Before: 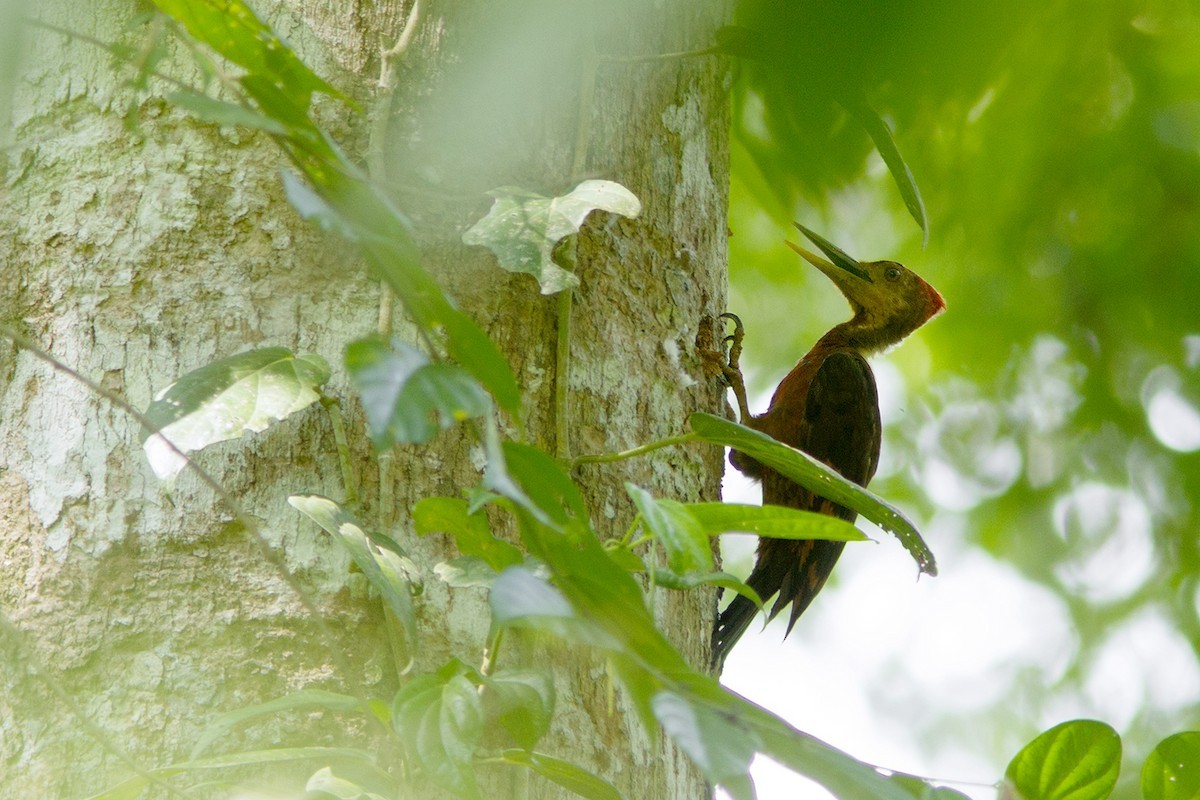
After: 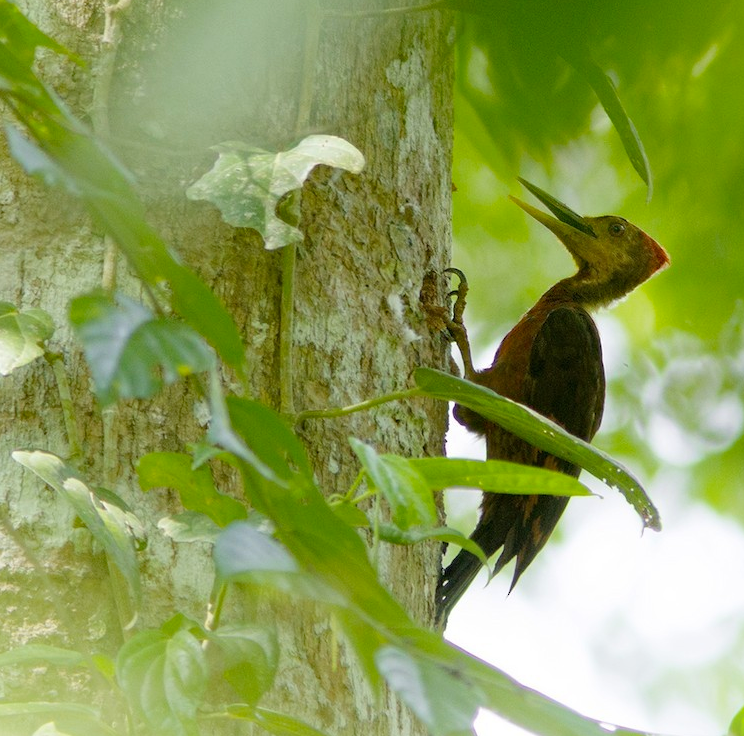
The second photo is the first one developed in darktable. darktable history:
crop and rotate: left 23.059%, top 5.625%, right 14.871%, bottom 2.339%
shadows and highlights: shadows -25.26, highlights 50.89, soften with gaussian
haze removal: strength 0.249, distance 0.257, compatibility mode true, adaptive false
